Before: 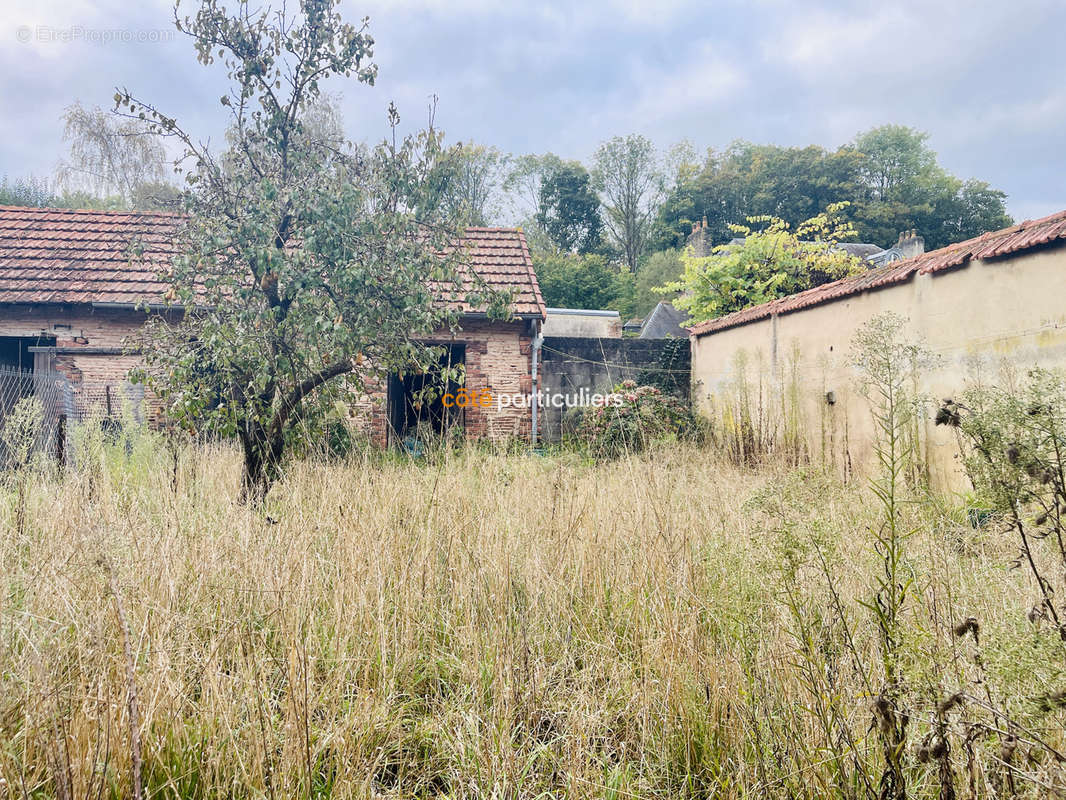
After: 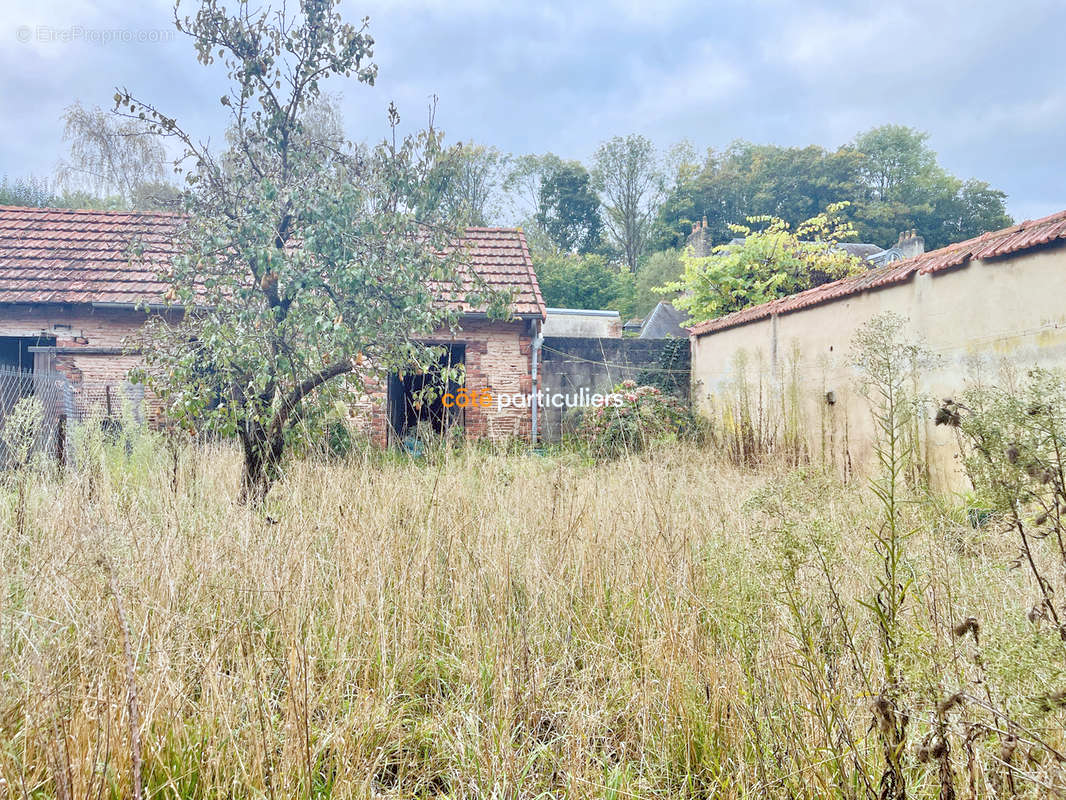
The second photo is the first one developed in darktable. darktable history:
tone equalizer: -7 EV 0.148 EV, -6 EV 0.561 EV, -5 EV 1.12 EV, -4 EV 1.36 EV, -3 EV 1.17 EV, -2 EV 0.6 EV, -1 EV 0.146 EV, mask exposure compensation -0.493 EV
color correction: highlights a* -3.01, highlights b* -6.34, shadows a* 3.2, shadows b* 5.32
